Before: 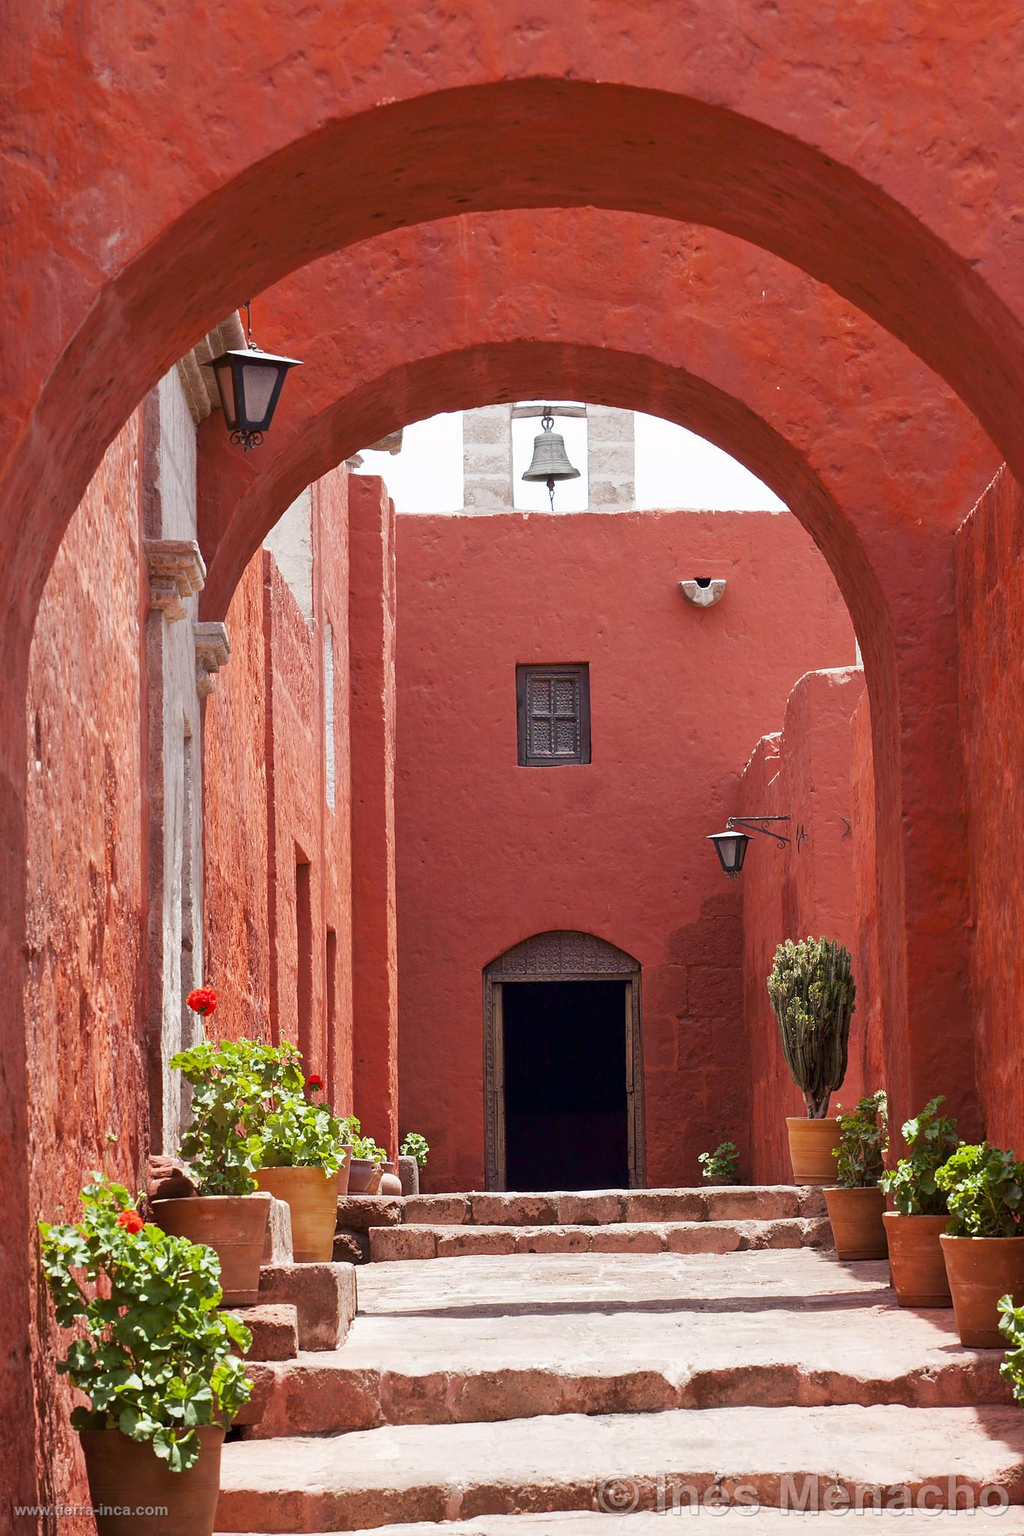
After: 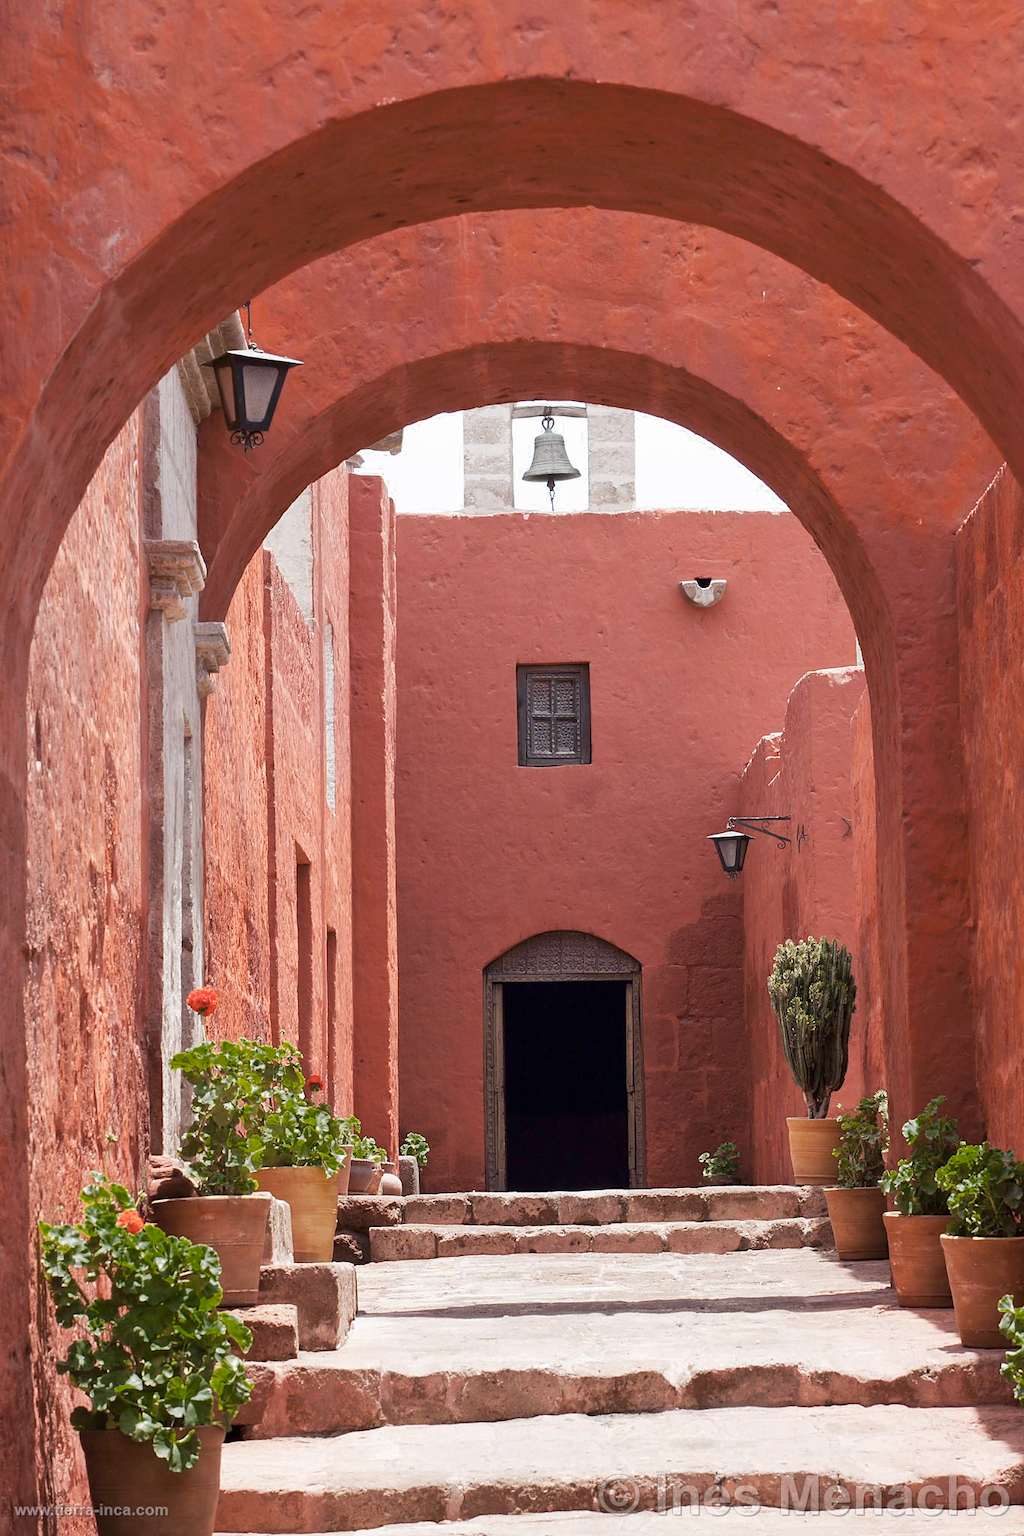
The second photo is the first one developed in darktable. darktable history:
color zones: curves: ch0 [(0.25, 0.5) (0.347, 0.092) (0.75, 0.5)]; ch1 [(0.25, 0.5) (0.33, 0.51) (0.75, 0.5)]
color correction: saturation 0.85
